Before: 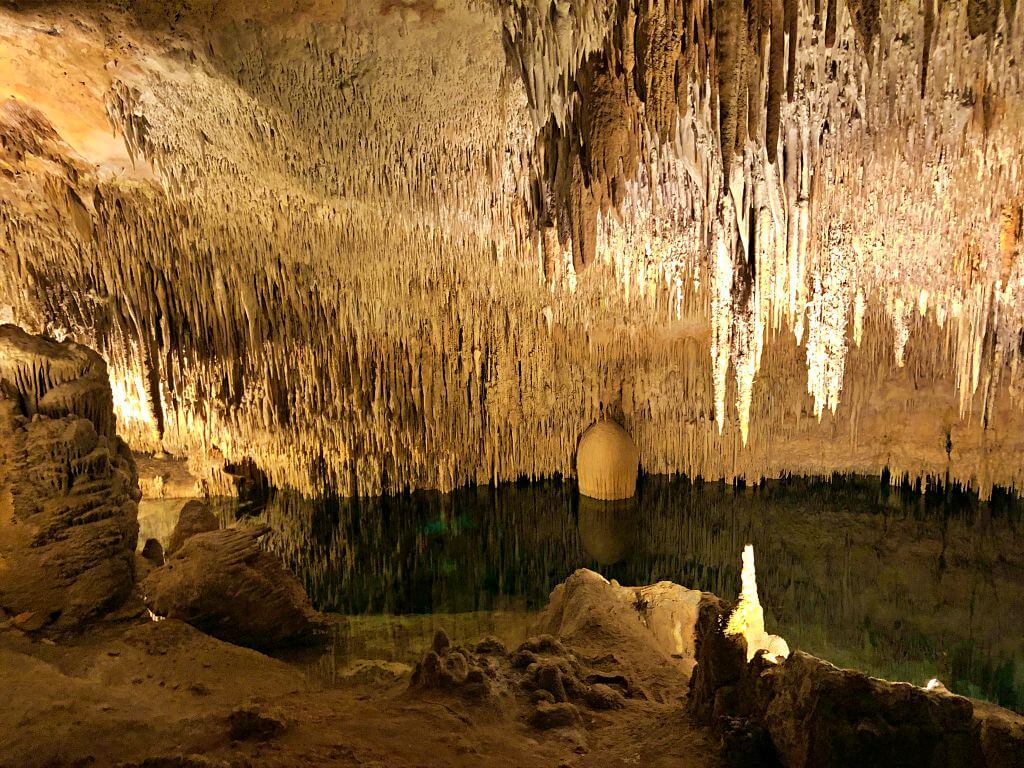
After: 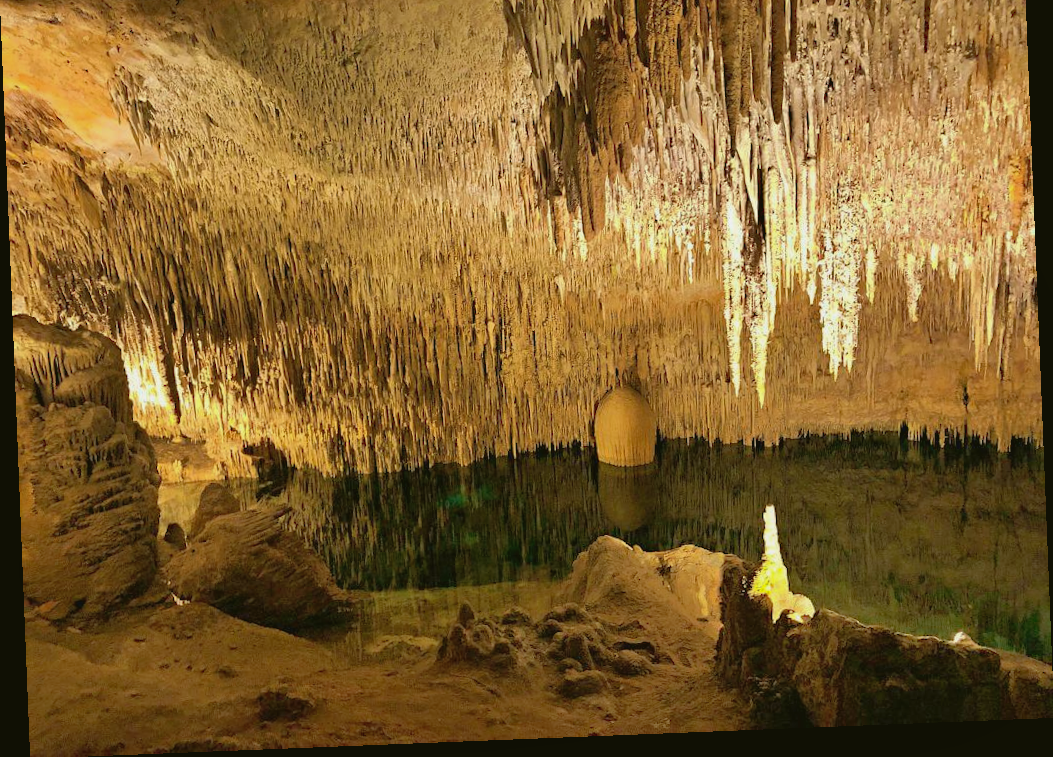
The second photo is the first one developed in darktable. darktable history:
crop and rotate: top 6.25%
shadows and highlights: on, module defaults
color balance: mode lift, gamma, gain (sRGB), lift [1.04, 1, 1, 0.97], gamma [1.01, 1, 1, 0.97], gain [0.96, 1, 1, 0.97]
haze removal: compatibility mode true, adaptive false
rotate and perspective: rotation -2.29°, automatic cropping off
